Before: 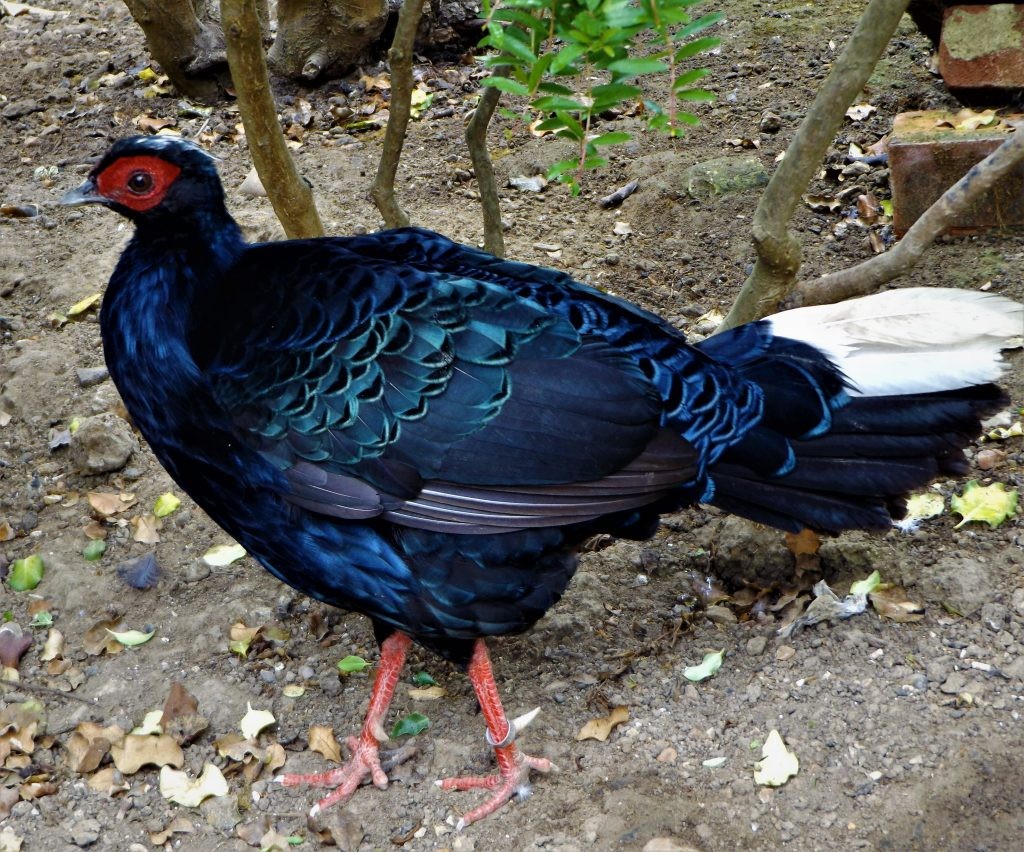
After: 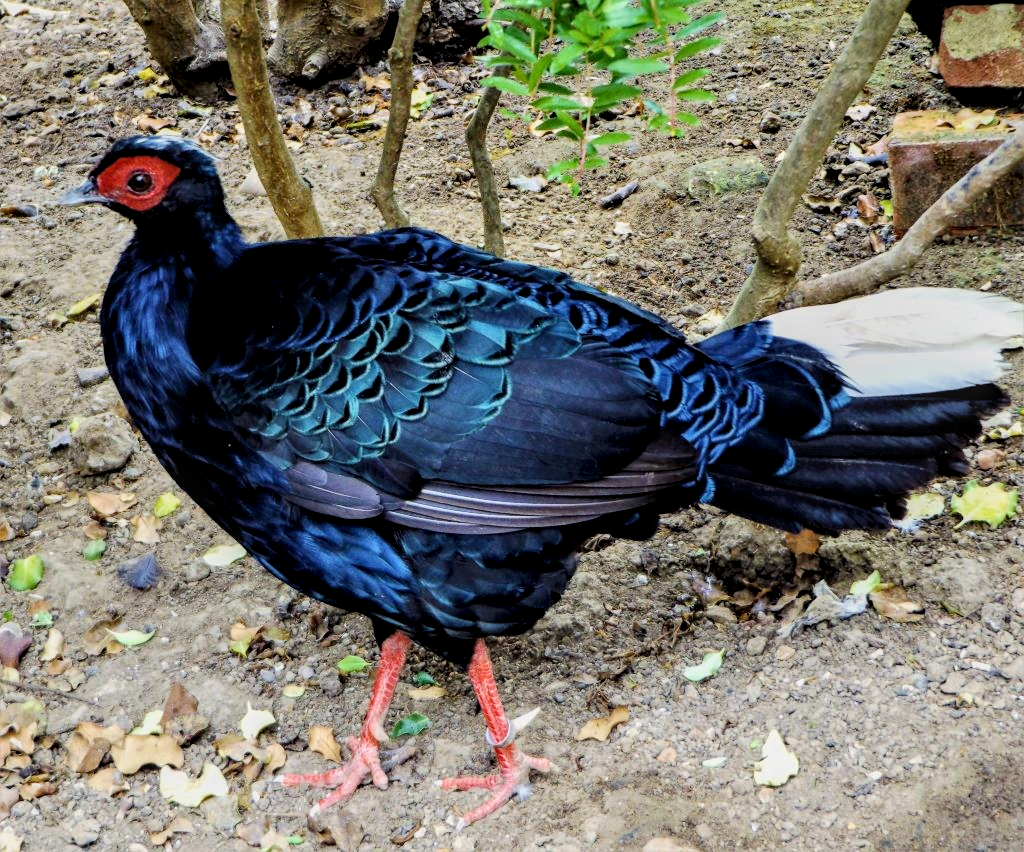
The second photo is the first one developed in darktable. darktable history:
exposure: black level correction 0, exposure 1 EV, compensate exposure bias true, compensate highlight preservation false
local contrast: highlights 35%, detail 135%
filmic rgb: black relative exposure -7.15 EV, white relative exposure 5.36 EV, hardness 3.02, color science v6 (2022)
